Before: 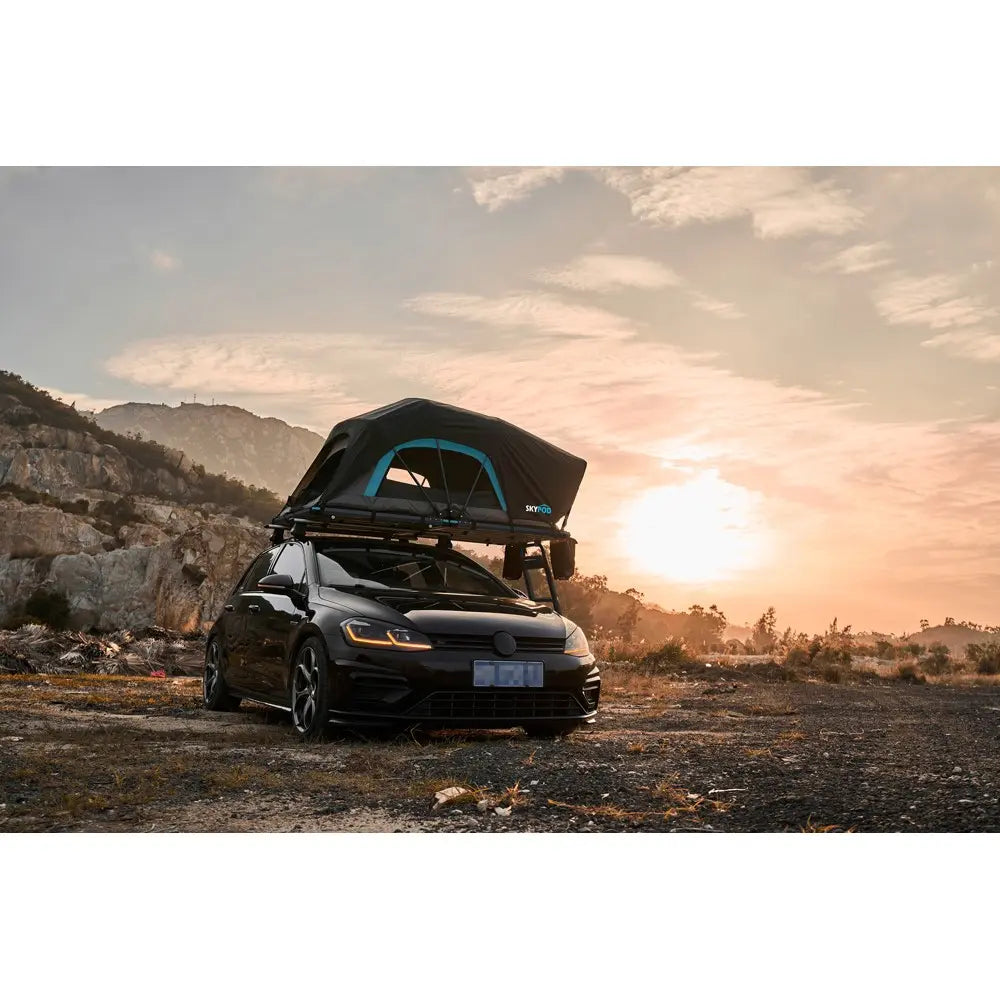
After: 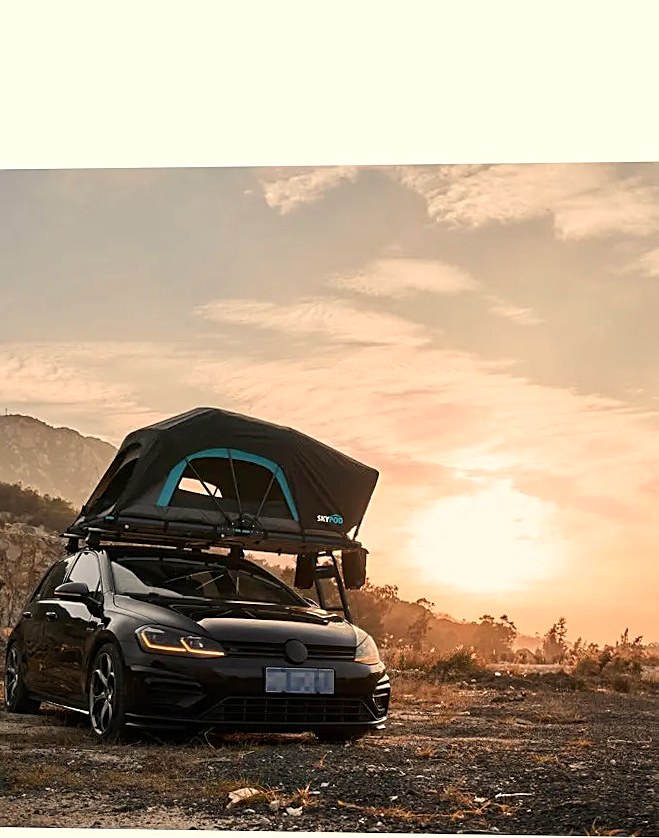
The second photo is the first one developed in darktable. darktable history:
rotate and perspective: rotation 0.074°, lens shift (vertical) 0.096, lens shift (horizontal) -0.041, crop left 0.043, crop right 0.952, crop top 0.024, crop bottom 0.979
sharpen: on, module defaults
crop: left 18.479%, right 12.2%, bottom 13.971%
white balance: red 1.045, blue 0.932
